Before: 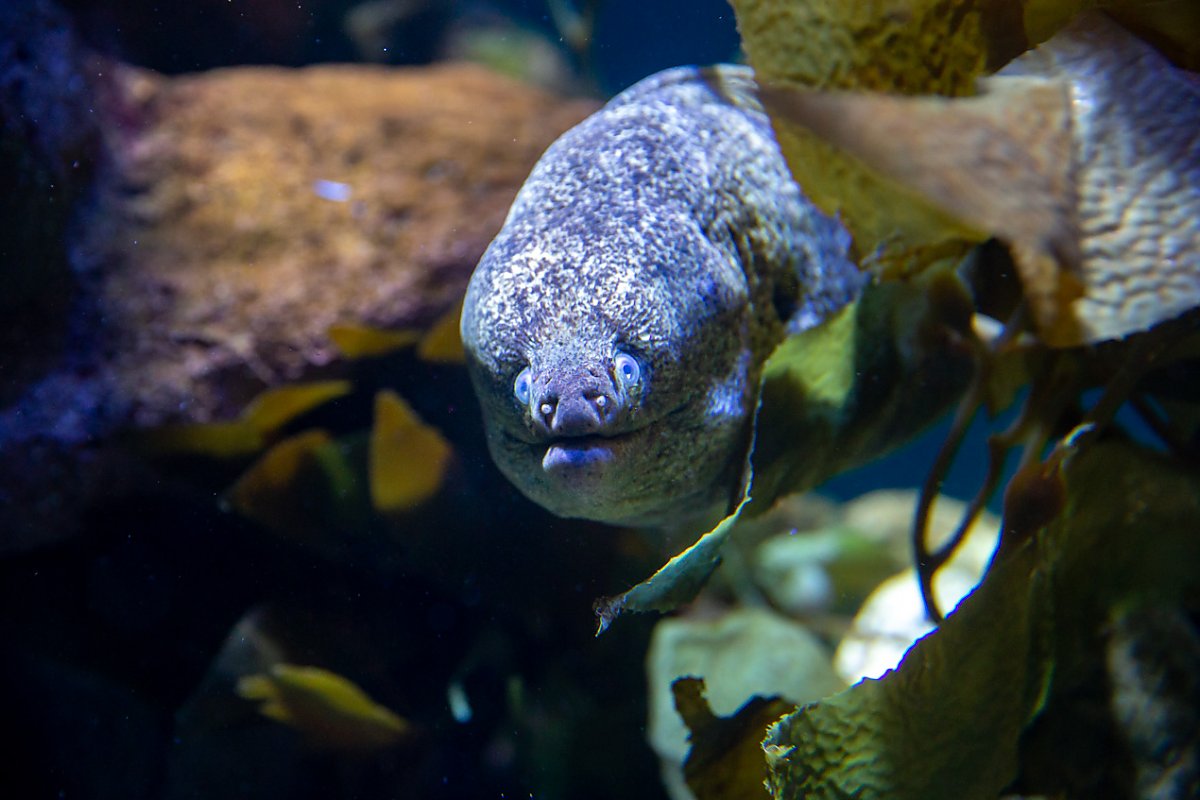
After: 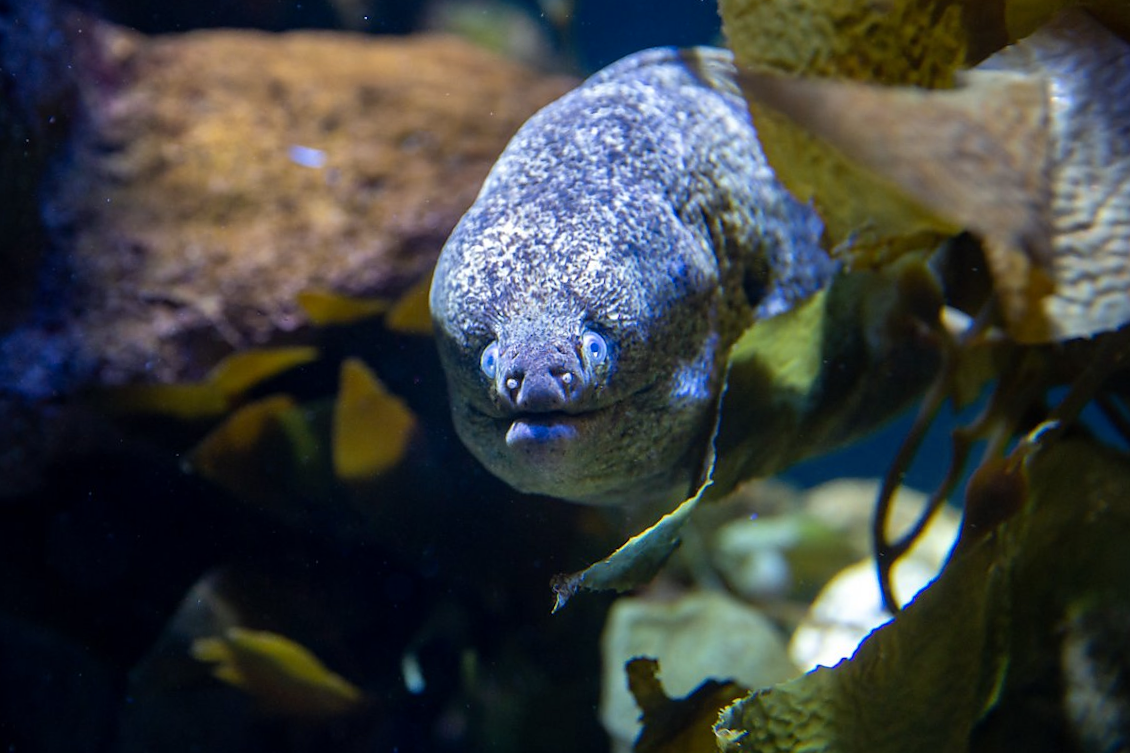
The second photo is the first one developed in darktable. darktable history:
color contrast: green-magenta contrast 0.81
crop and rotate: angle -2.38°
